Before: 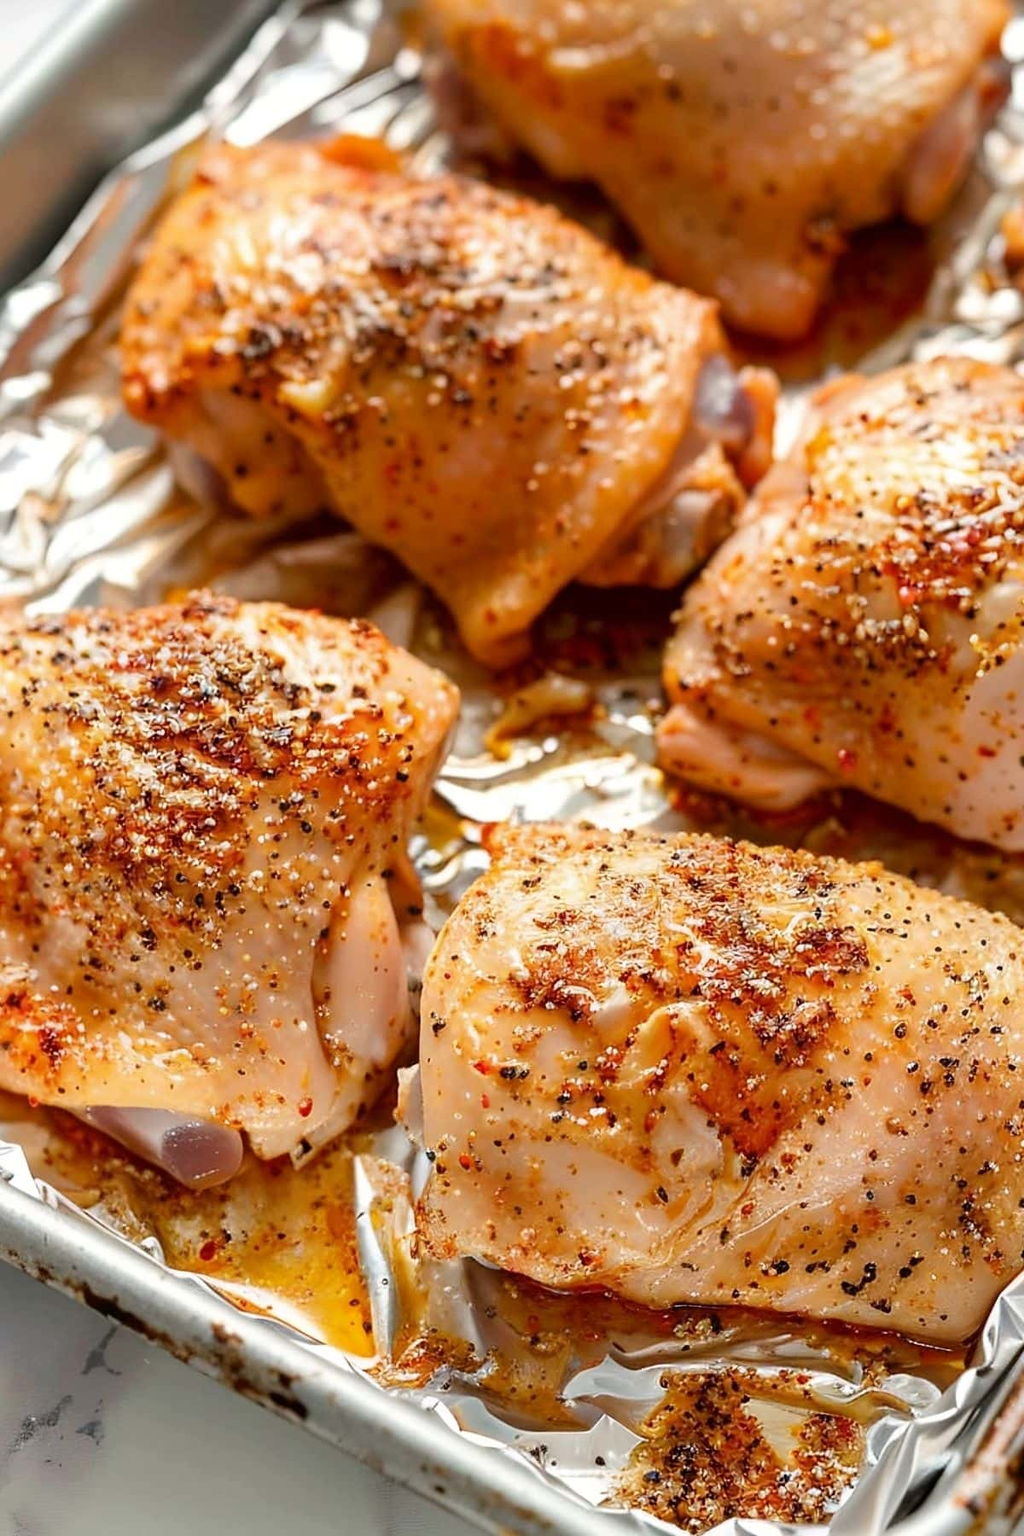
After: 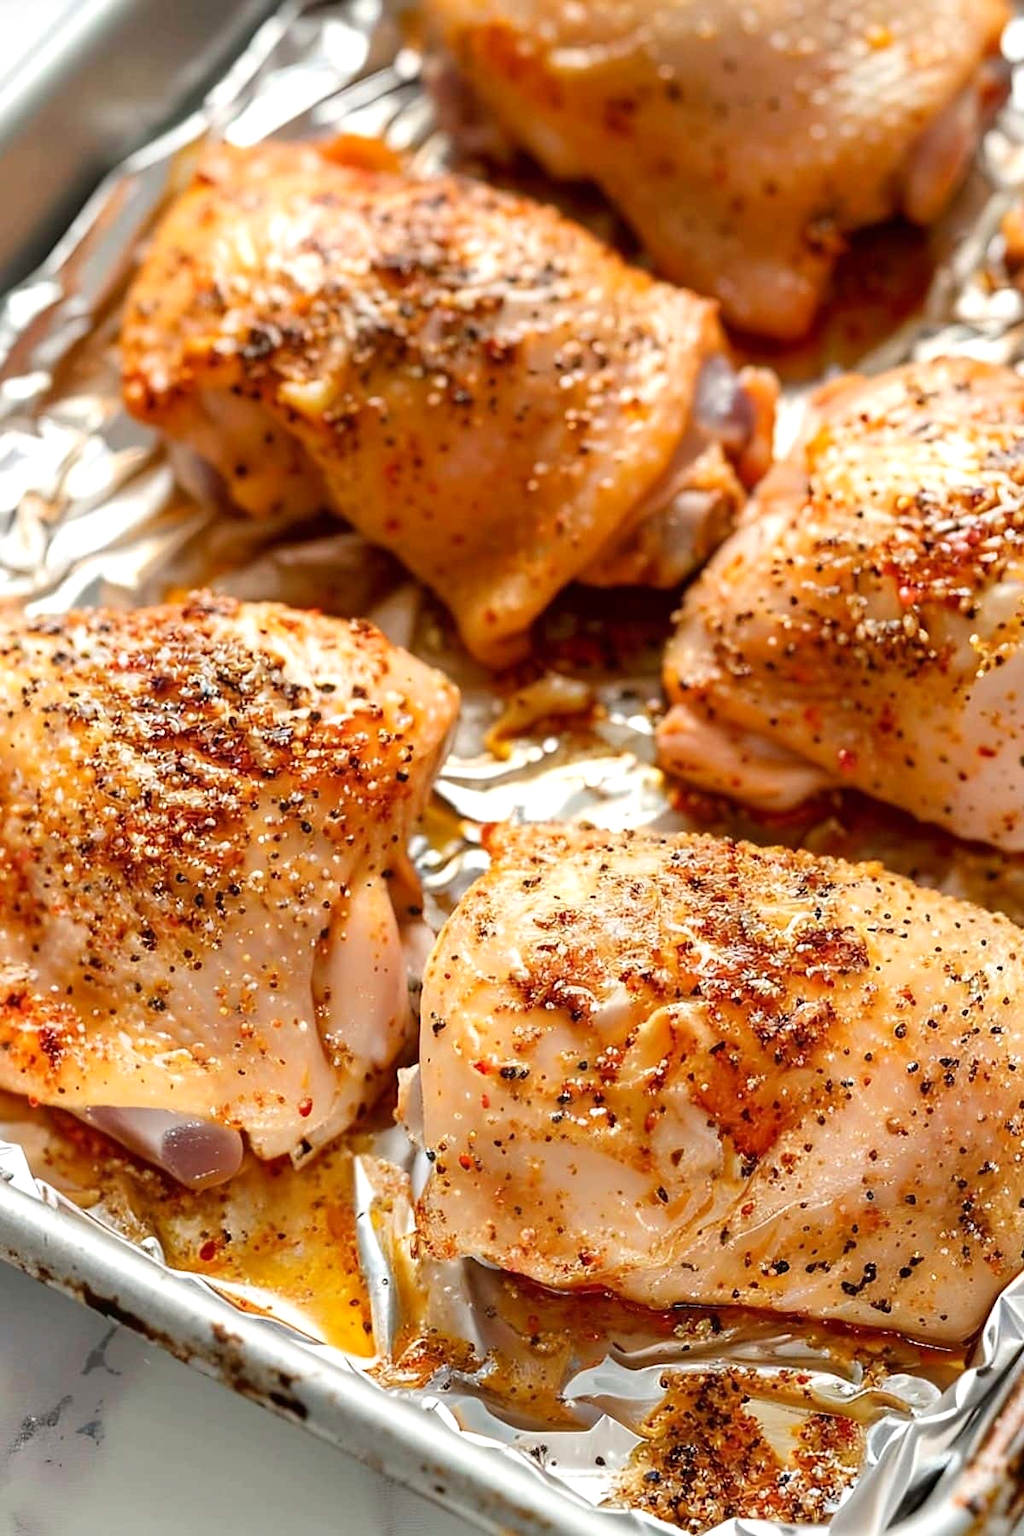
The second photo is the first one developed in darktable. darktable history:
levels: levels [0, 0.476, 0.951]
exposure: compensate exposure bias true, compensate highlight preservation false
